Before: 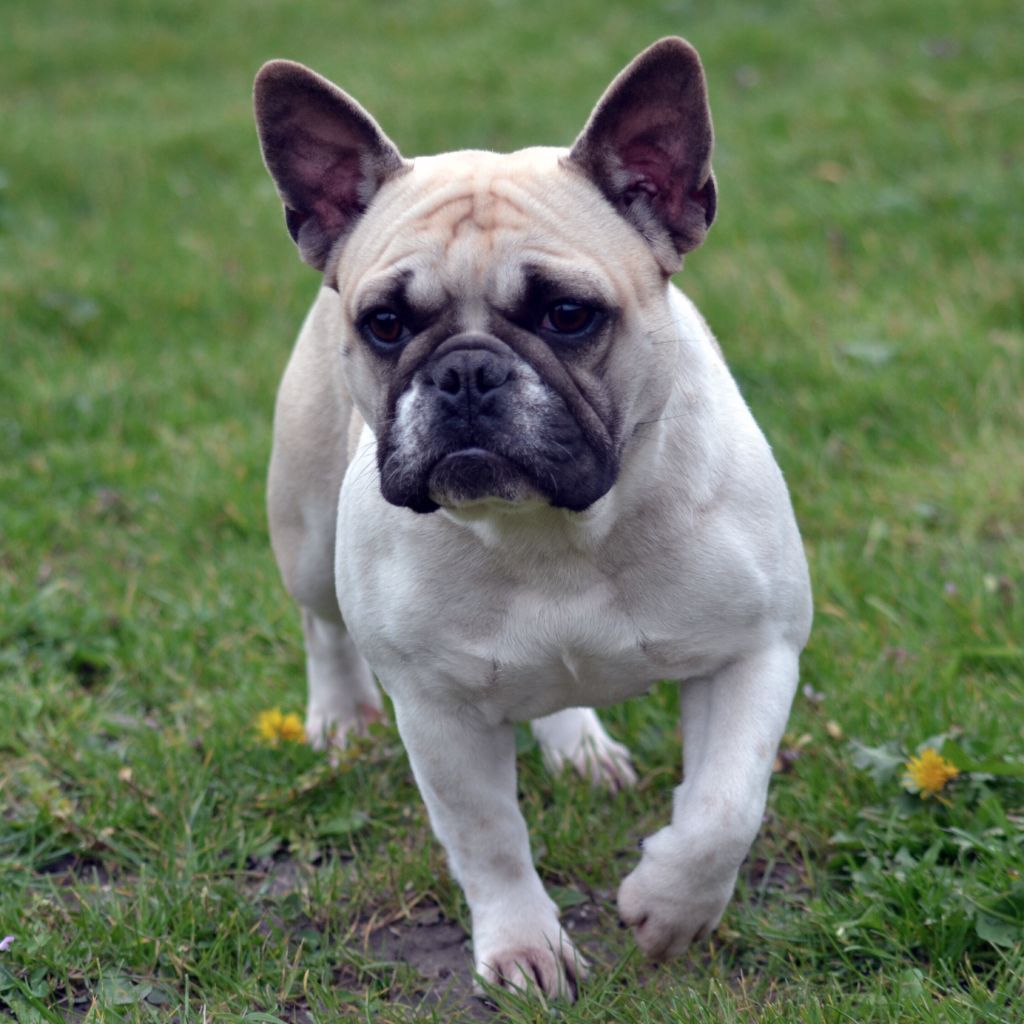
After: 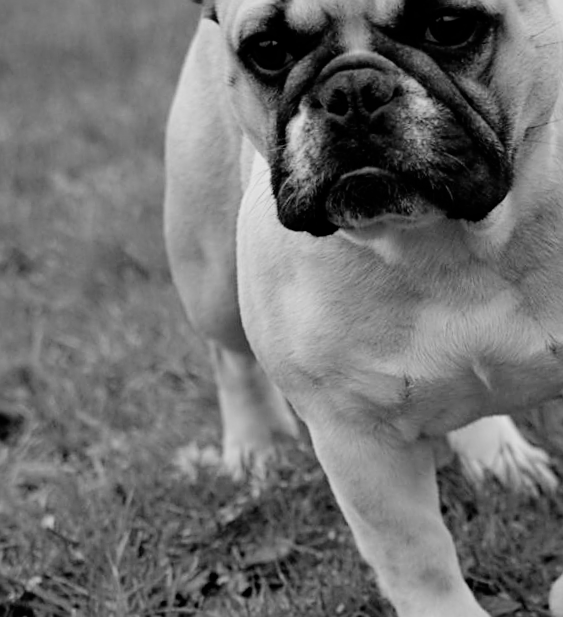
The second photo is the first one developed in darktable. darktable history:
sharpen: on, module defaults
shadows and highlights: shadows 19.13, highlights -83.41, soften with gaussian
color balance rgb: shadows lift › chroma 11.71%, shadows lift › hue 133.46°, power › chroma 2.15%, power › hue 166.83°, highlights gain › chroma 4%, highlights gain › hue 200.2°, perceptual saturation grading › global saturation 18.05%
crop: left 8.966%, top 23.852%, right 34.699%, bottom 4.703%
monochrome: on, module defaults
filmic rgb: black relative exposure -5 EV, hardness 2.88, contrast 1.3, highlights saturation mix -30%
rotate and perspective: rotation -5°, crop left 0.05, crop right 0.952, crop top 0.11, crop bottom 0.89
